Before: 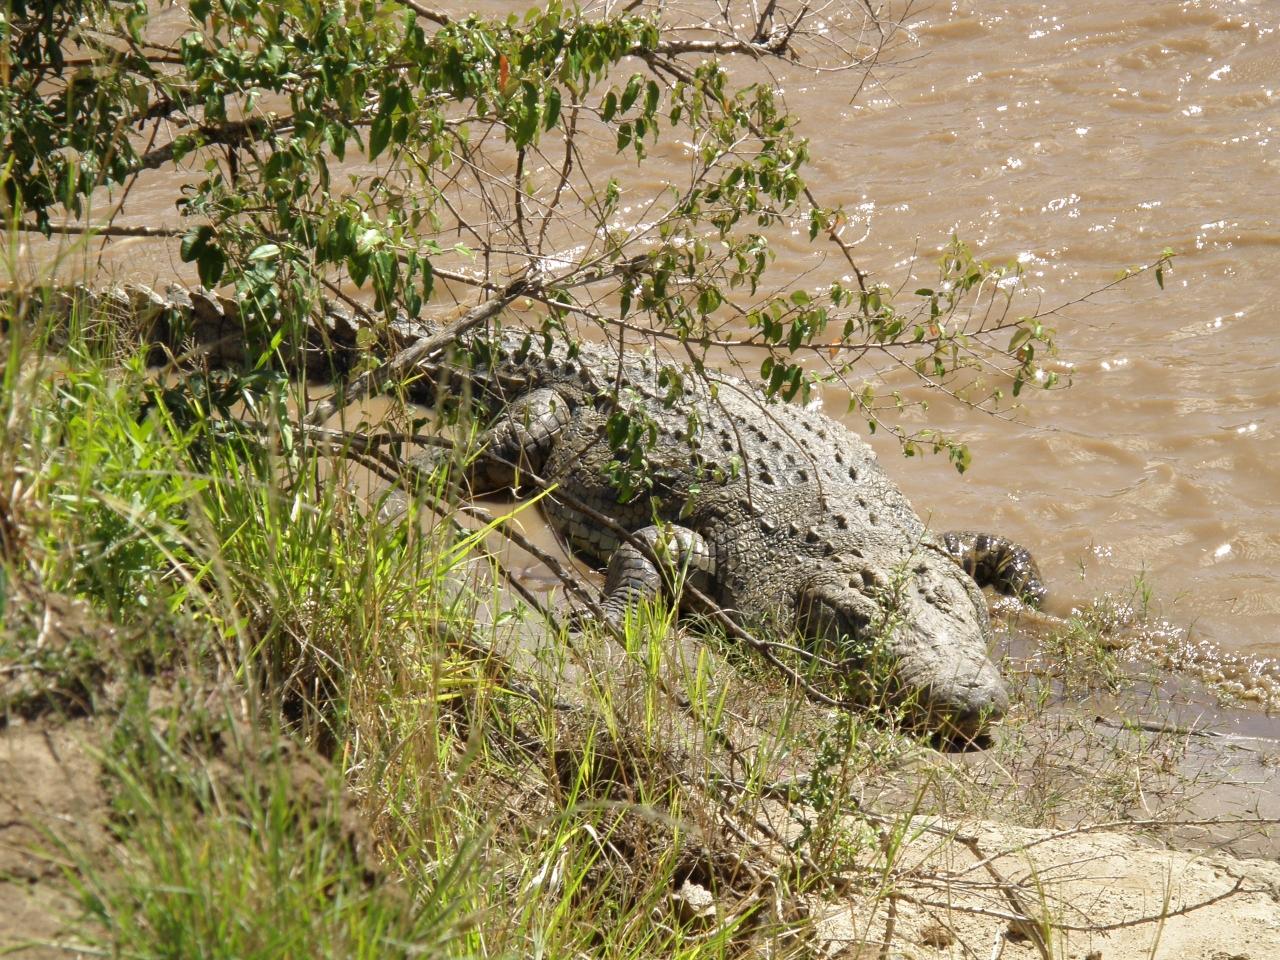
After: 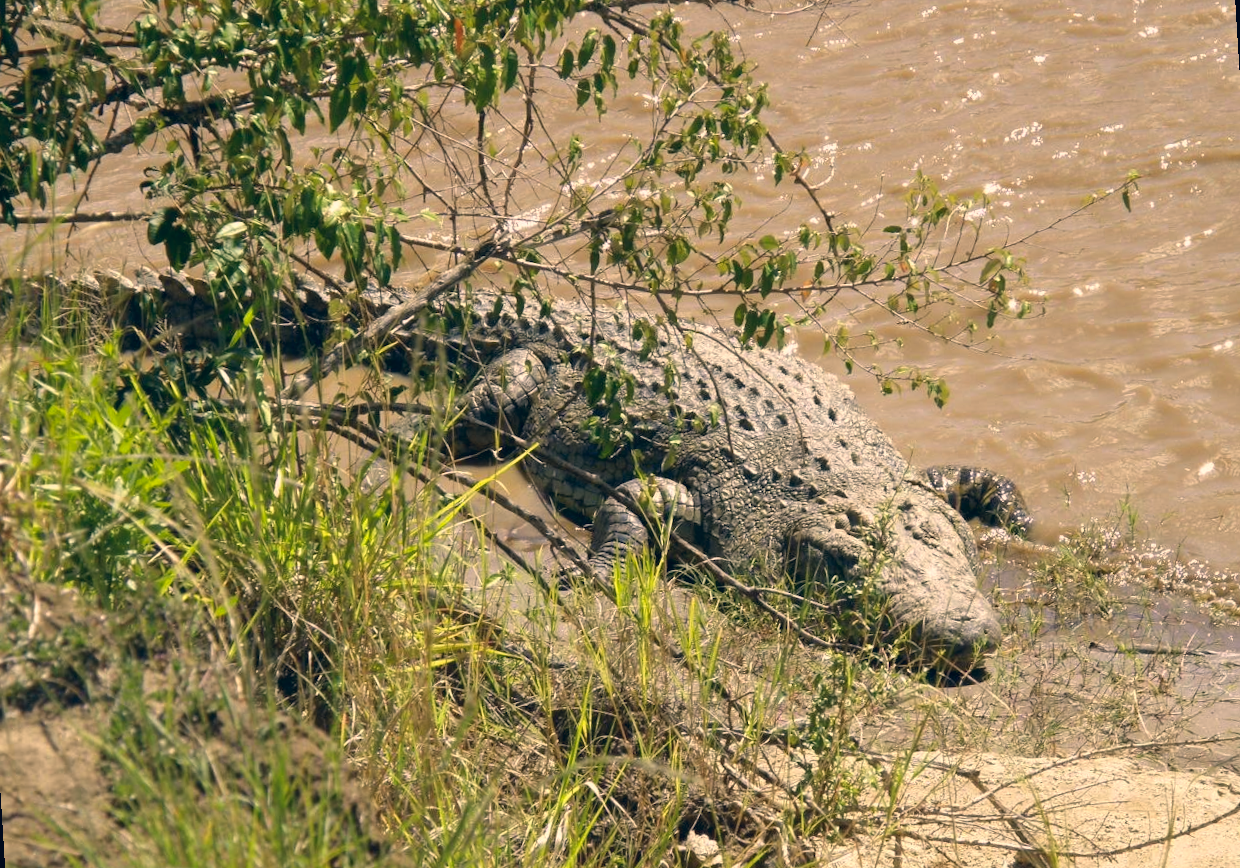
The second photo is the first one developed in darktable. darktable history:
color correction: highlights a* 10.32, highlights b* 14.66, shadows a* -9.59, shadows b* -15.02
rotate and perspective: rotation -3.52°, crop left 0.036, crop right 0.964, crop top 0.081, crop bottom 0.919
